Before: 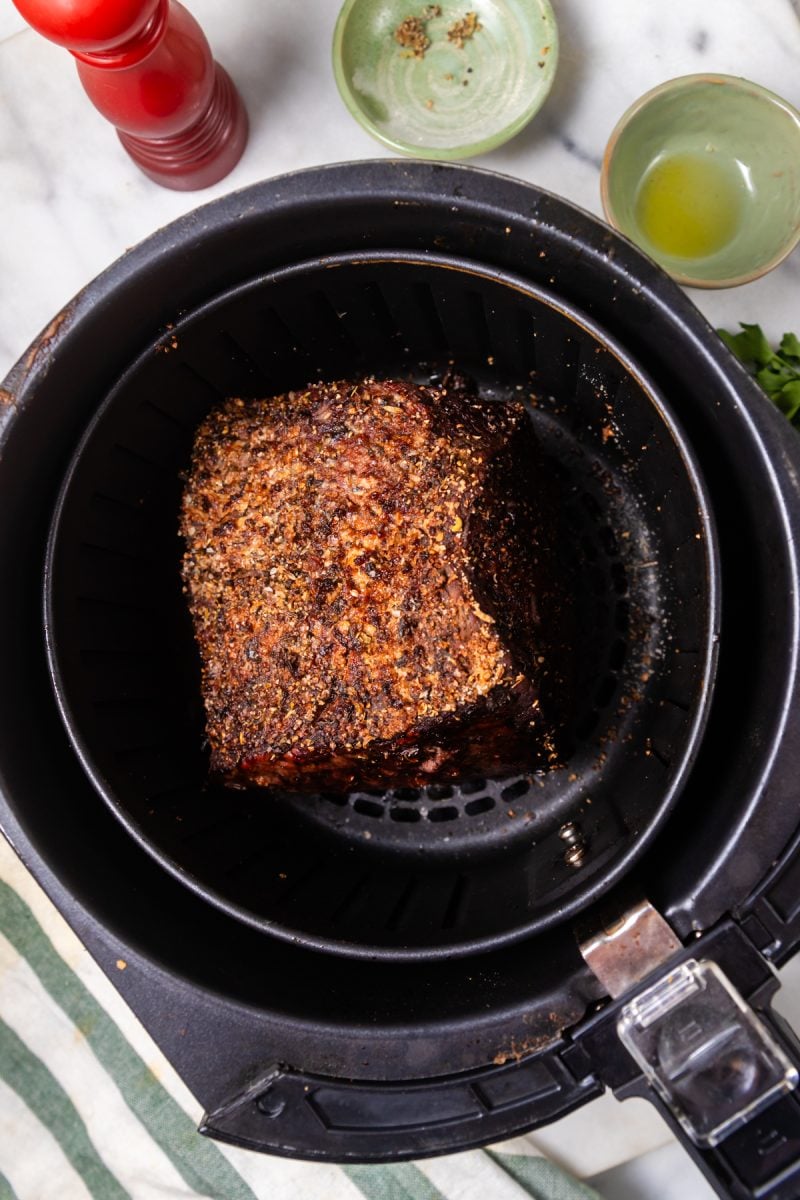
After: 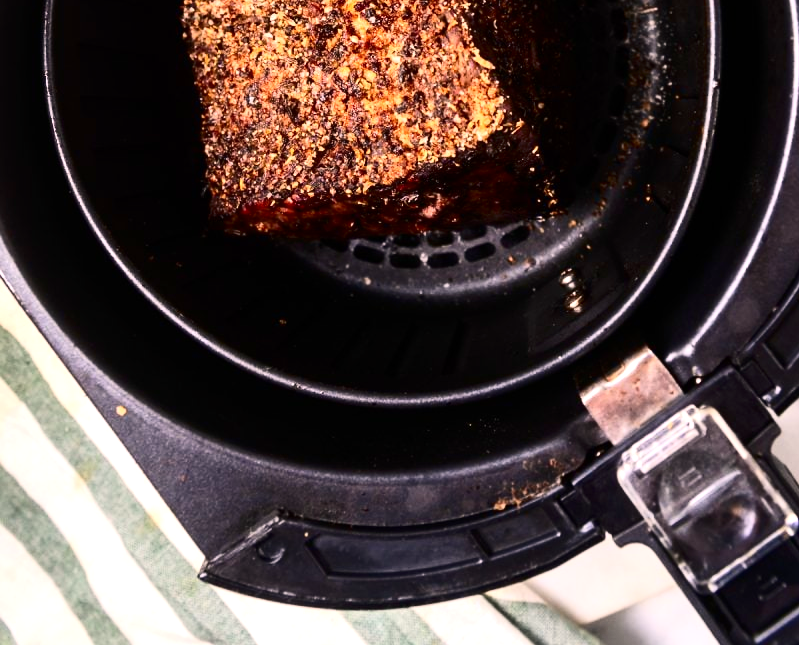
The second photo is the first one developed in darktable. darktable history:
crop and rotate: top 46.237%
exposure: exposure 0.515 EV, compensate highlight preservation false
contrast brightness saturation: contrast 0.28
color correction: highlights a* 5.81, highlights b* 4.84
